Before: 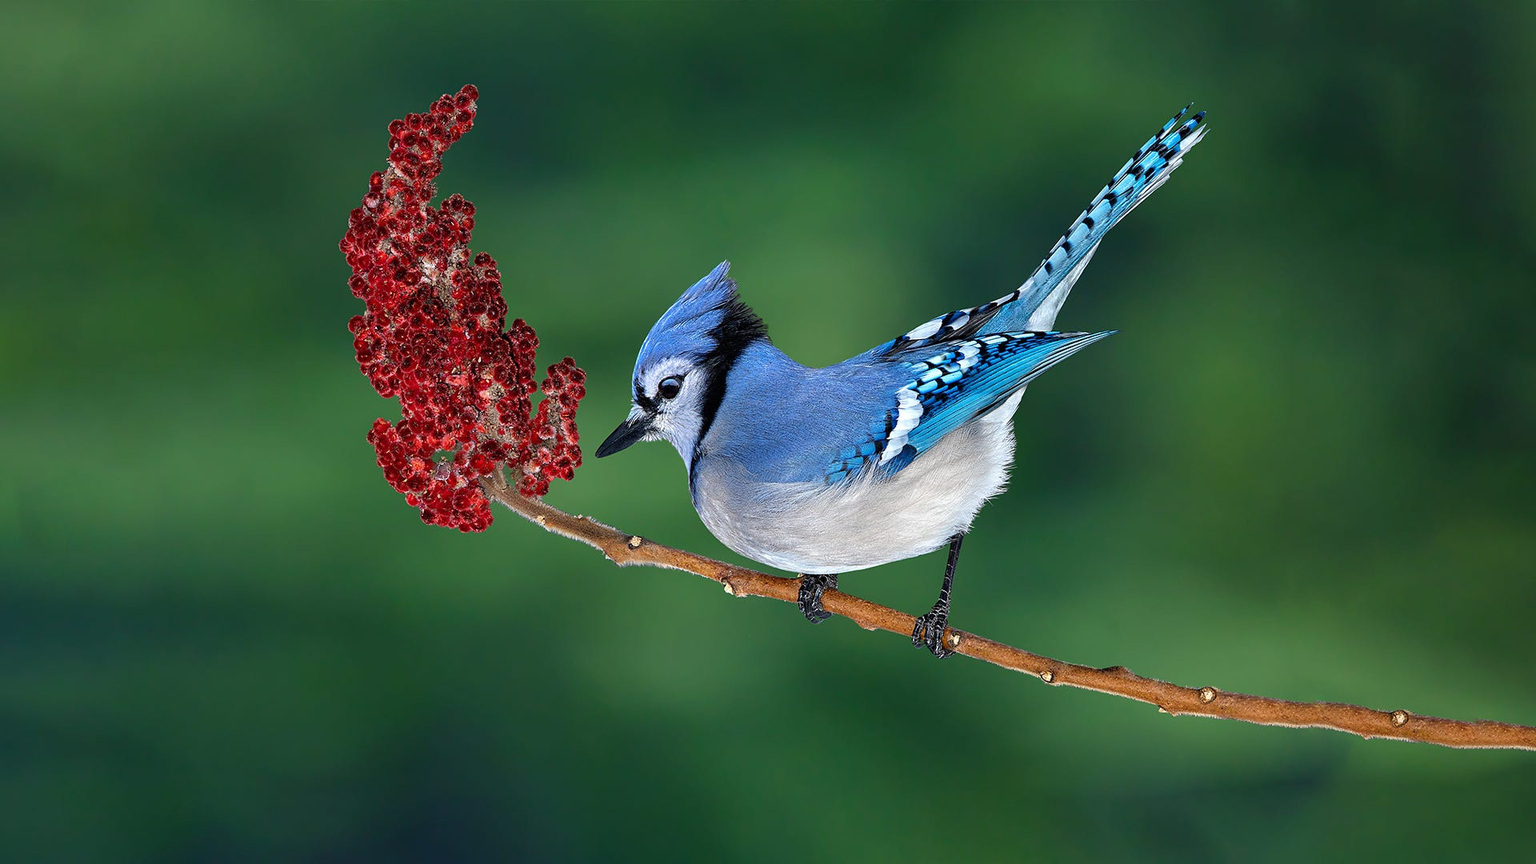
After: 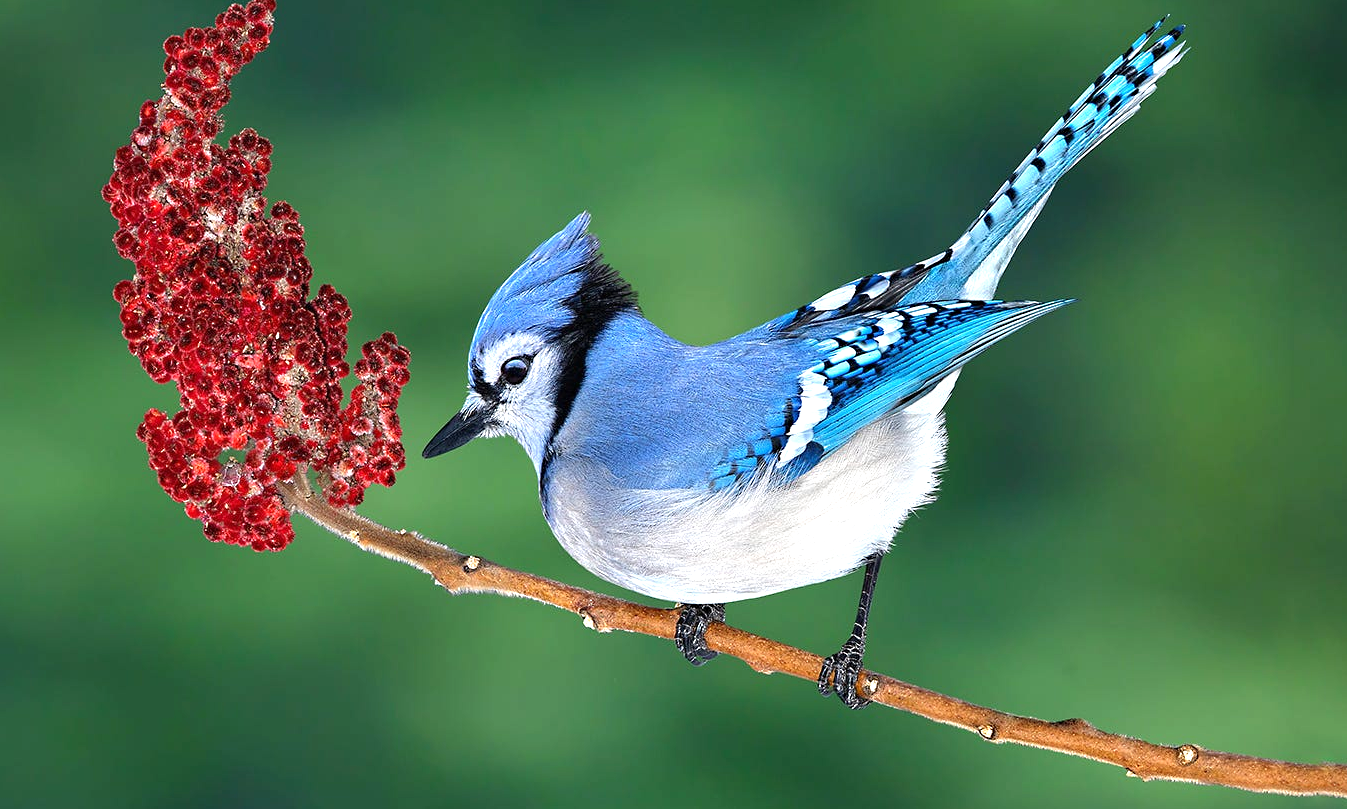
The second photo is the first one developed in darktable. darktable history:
crop and rotate: left 16.776%, top 10.709%, right 13.045%, bottom 14.375%
sharpen: radius 5.345, amount 0.309, threshold 26.257
exposure: black level correction 0, exposure 0.701 EV, compensate highlight preservation false
